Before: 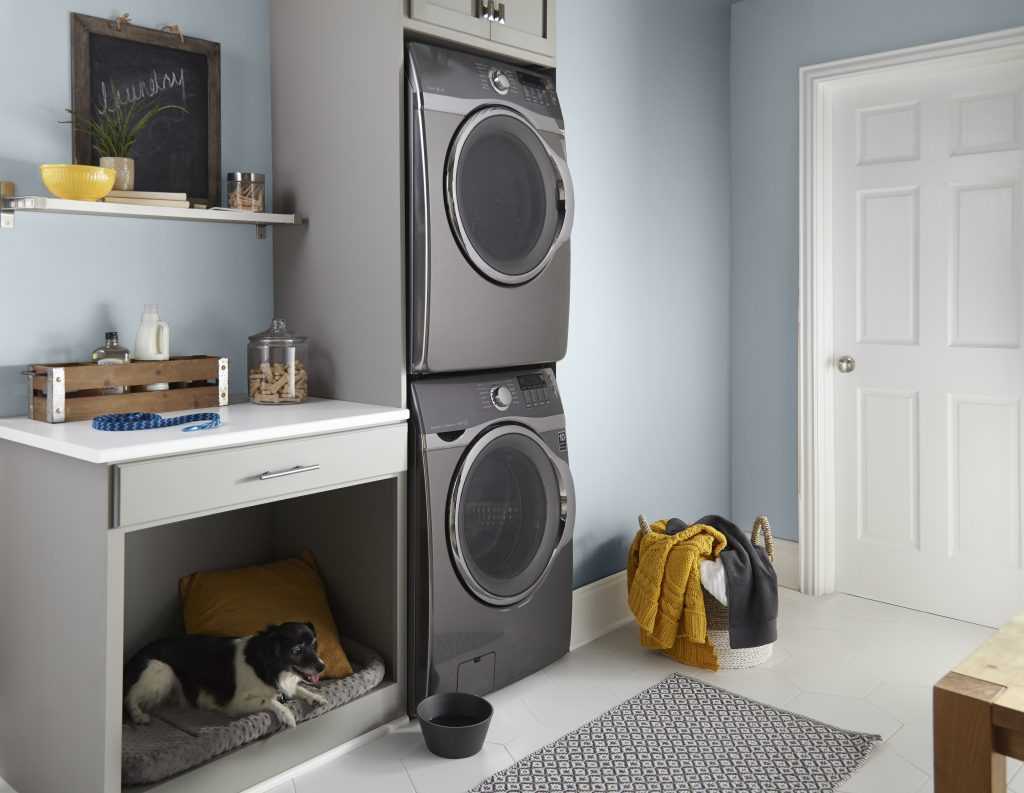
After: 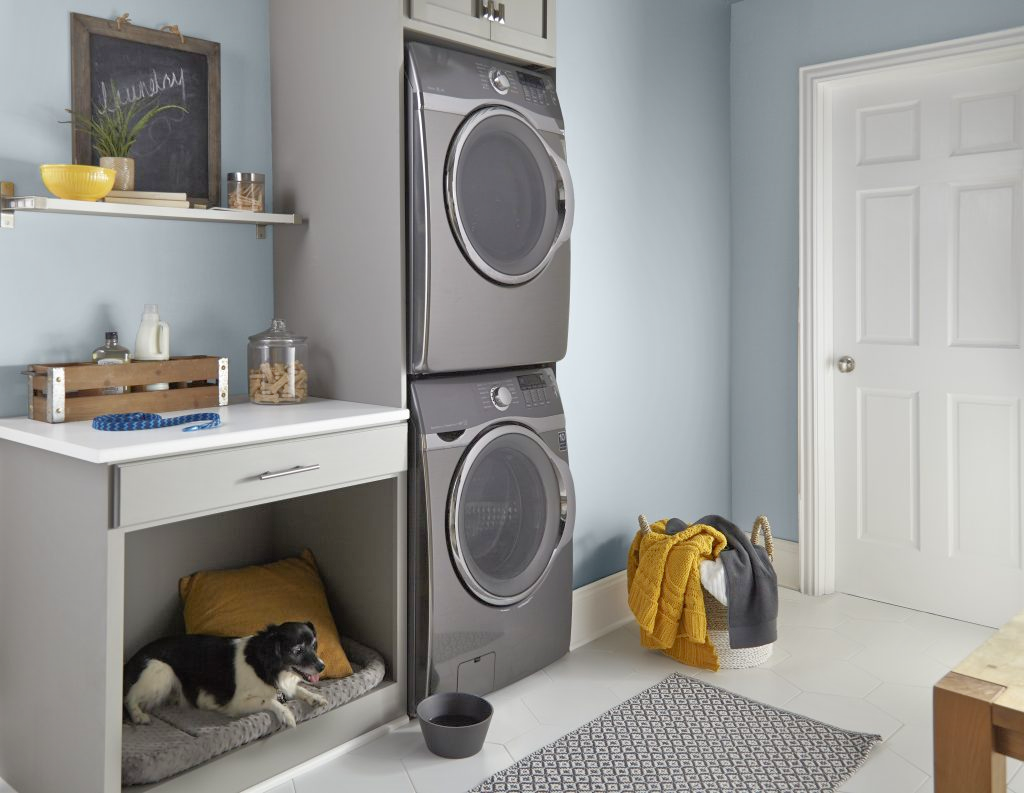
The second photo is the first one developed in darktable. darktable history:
exposure: exposure -0.06 EV, compensate exposure bias true, compensate highlight preservation false
tone equalizer: -7 EV 0.152 EV, -6 EV 0.614 EV, -5 EV 1.12 EV, -4 EV 1.34 EV, -3 EV 1.12 EV, -2 EV 0.6 EV, -1 EV 0.164 EV
